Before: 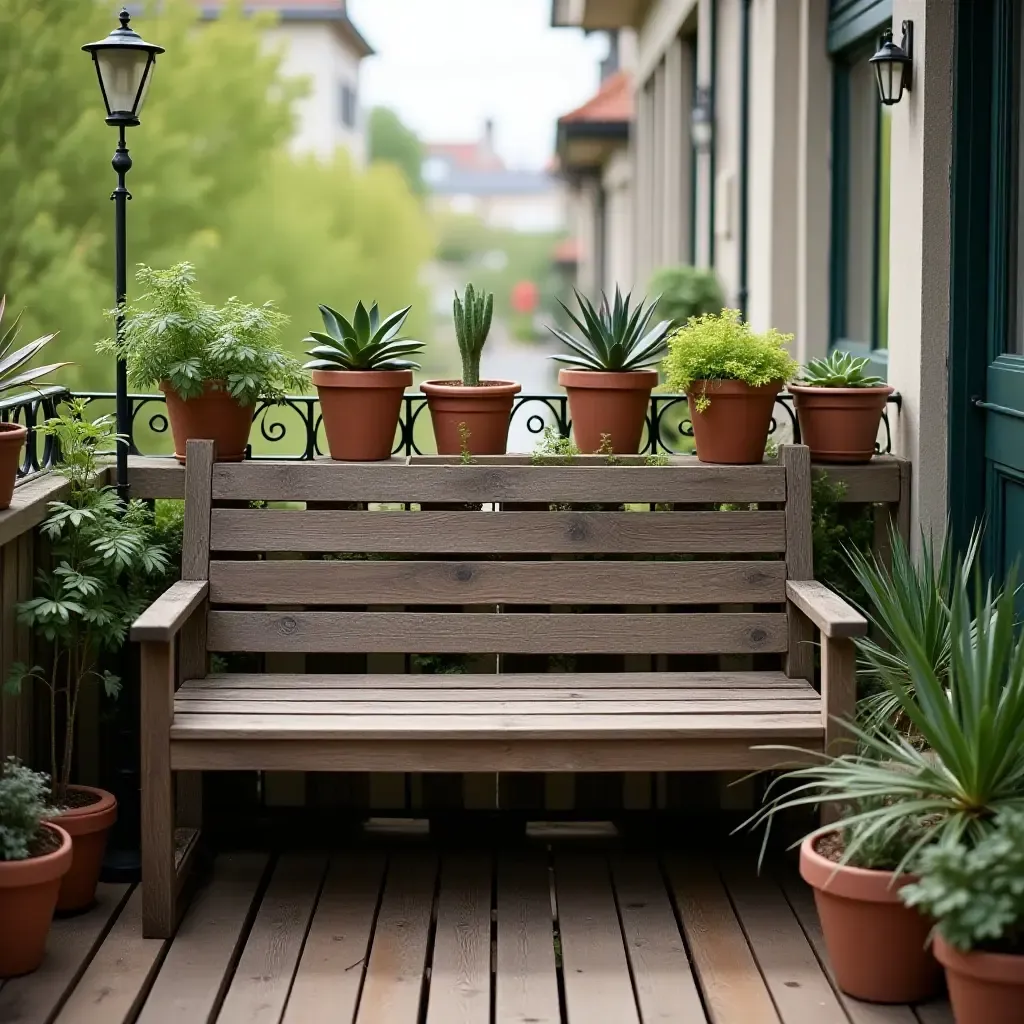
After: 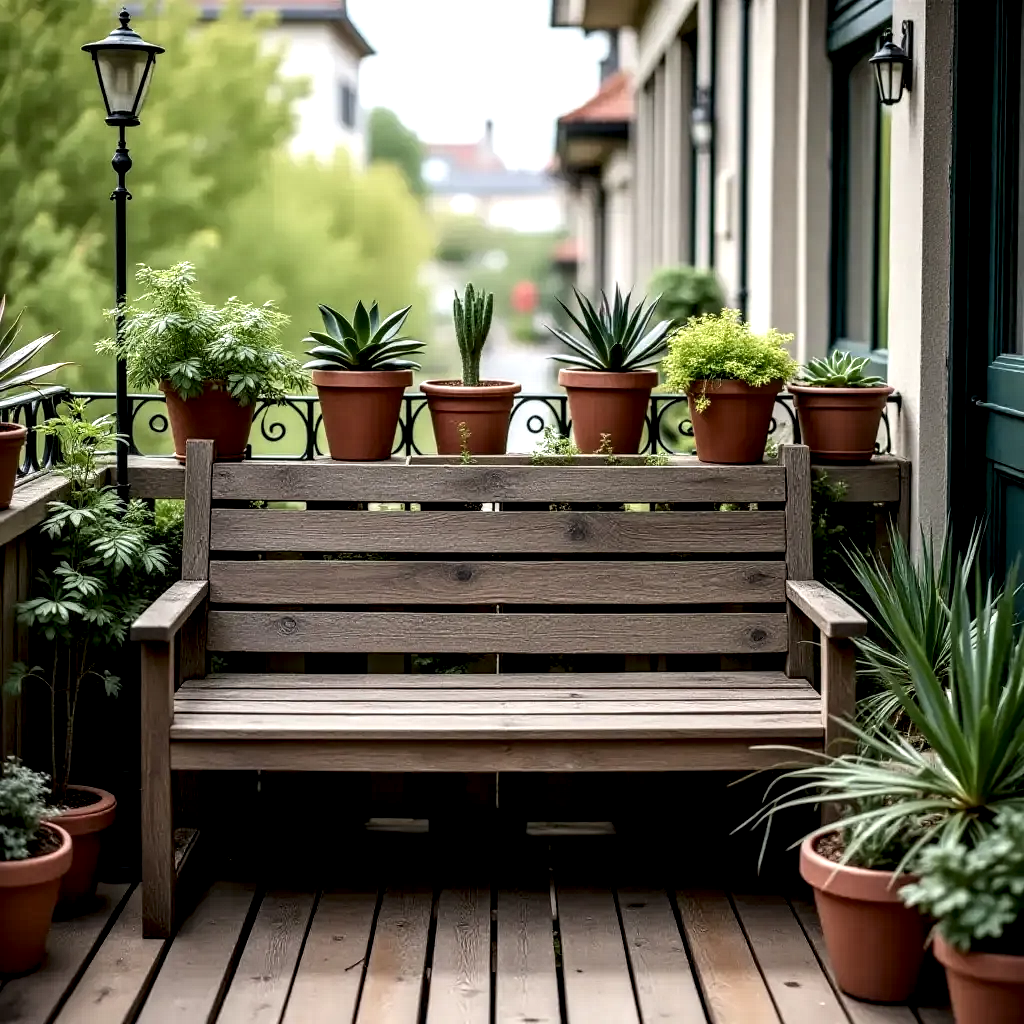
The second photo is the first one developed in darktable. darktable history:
local contrast: highlights 22%, detail 197%
